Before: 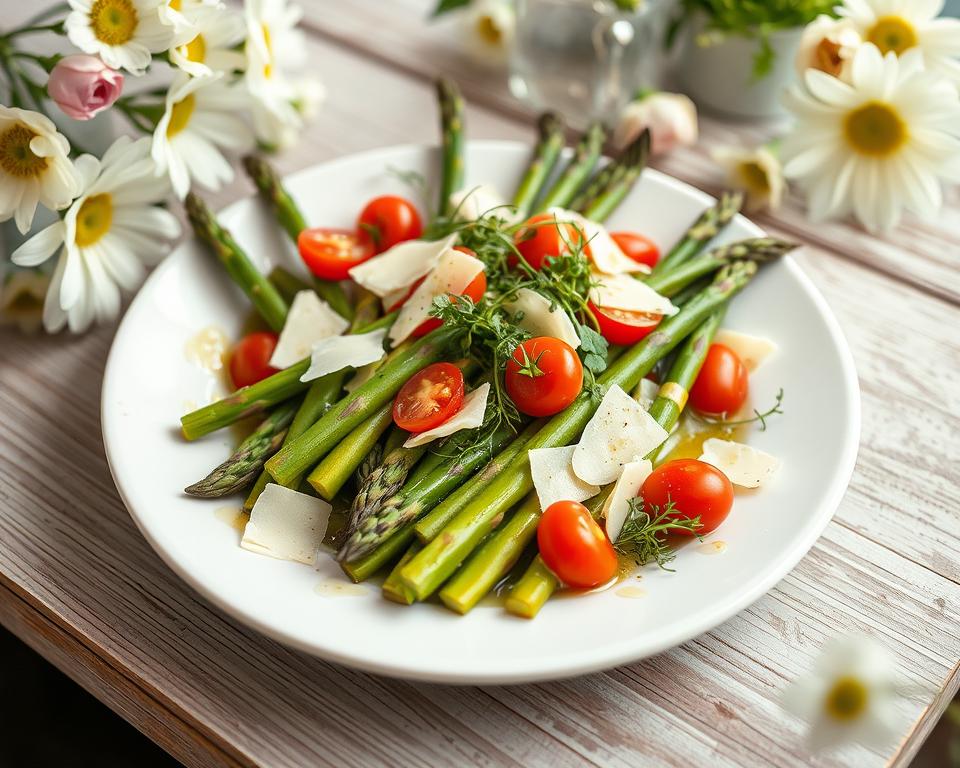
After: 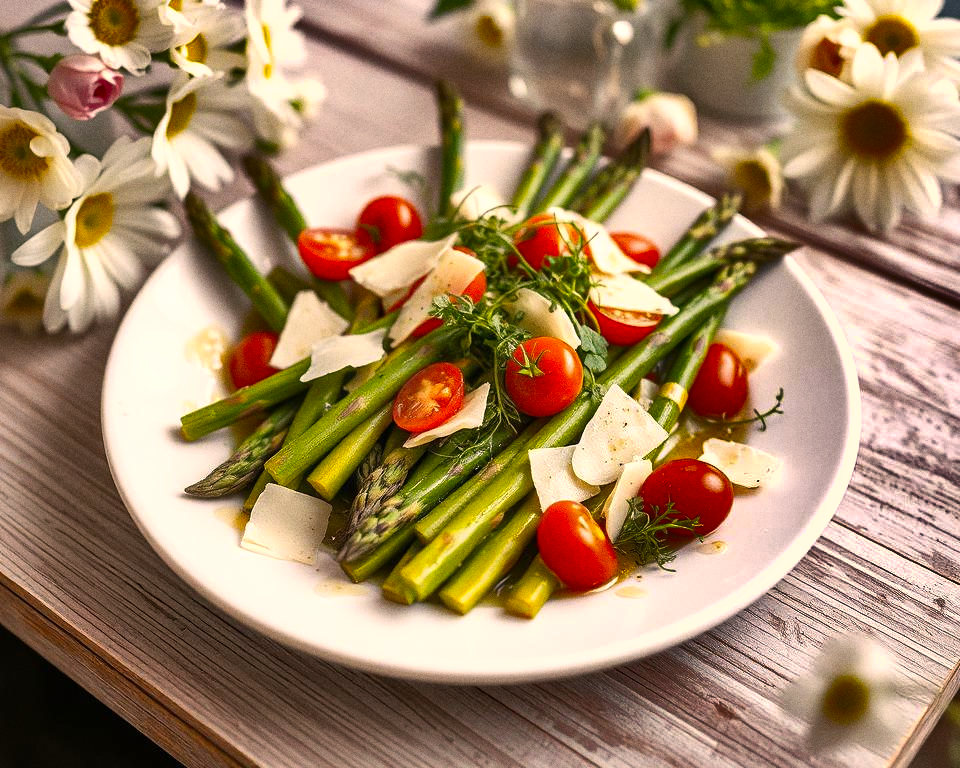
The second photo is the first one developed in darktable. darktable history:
exposure: exposure 0.078 EV, compensate highlight preservation false
color correction: highlights a* 2.72, highlights b* 22.8
grain: coarseness 0.09 ISO
shadows and highlights: shadows 20.91, highlights -82.73, soften with gaussian
white balance: red 1.066, blue 1.119
